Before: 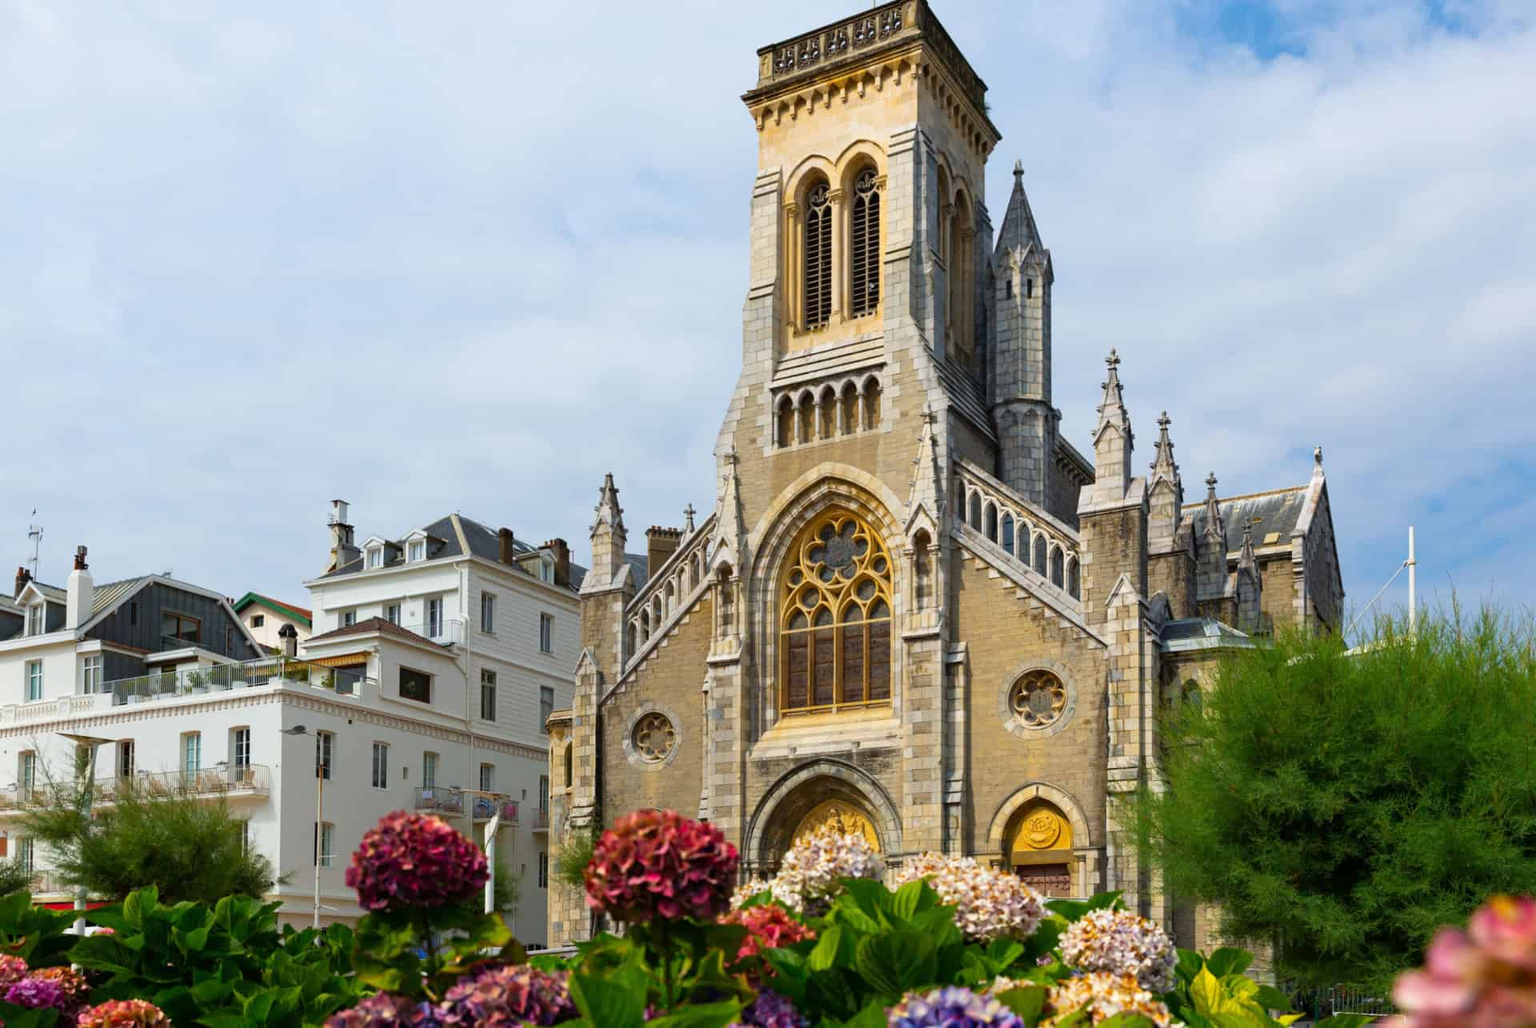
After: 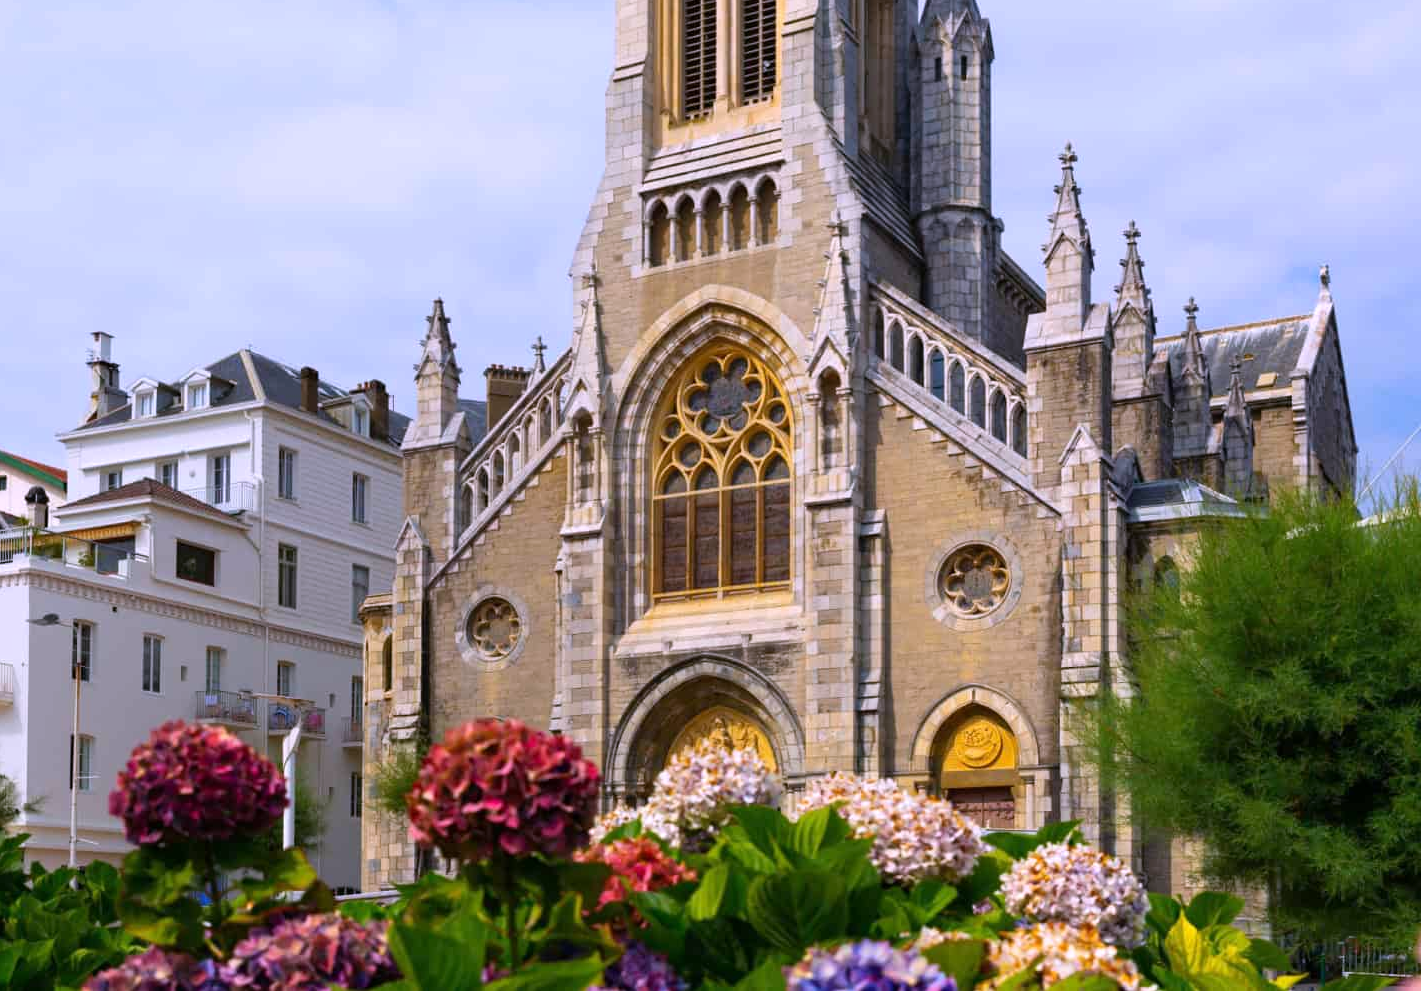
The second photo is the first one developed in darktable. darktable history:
white balance: red 1.042, blue 1.17
crop: left 16.871%, top 22.857%, right 9.116%
